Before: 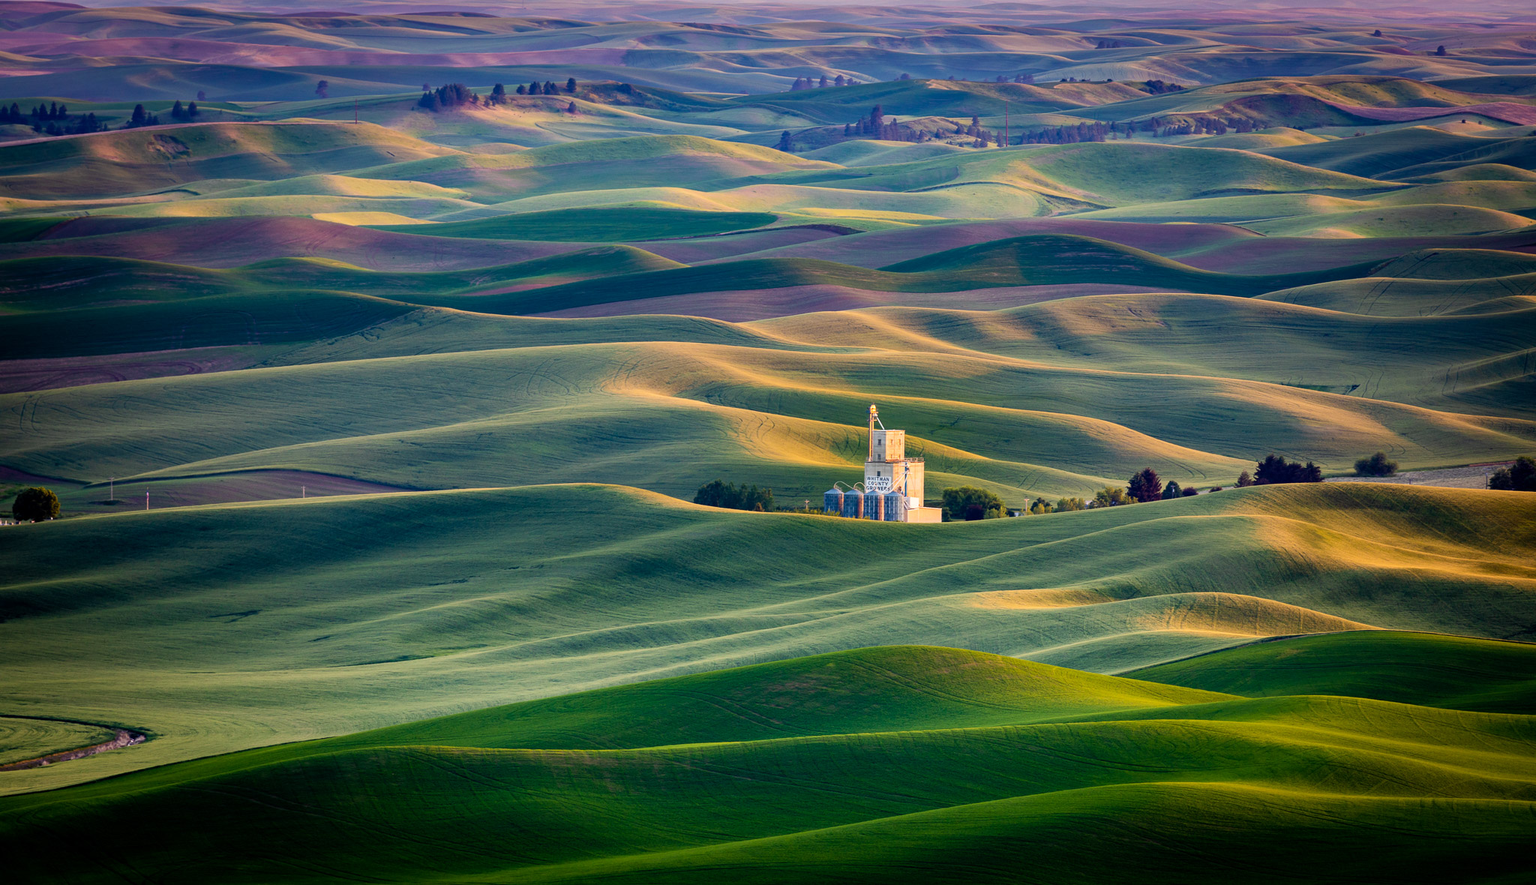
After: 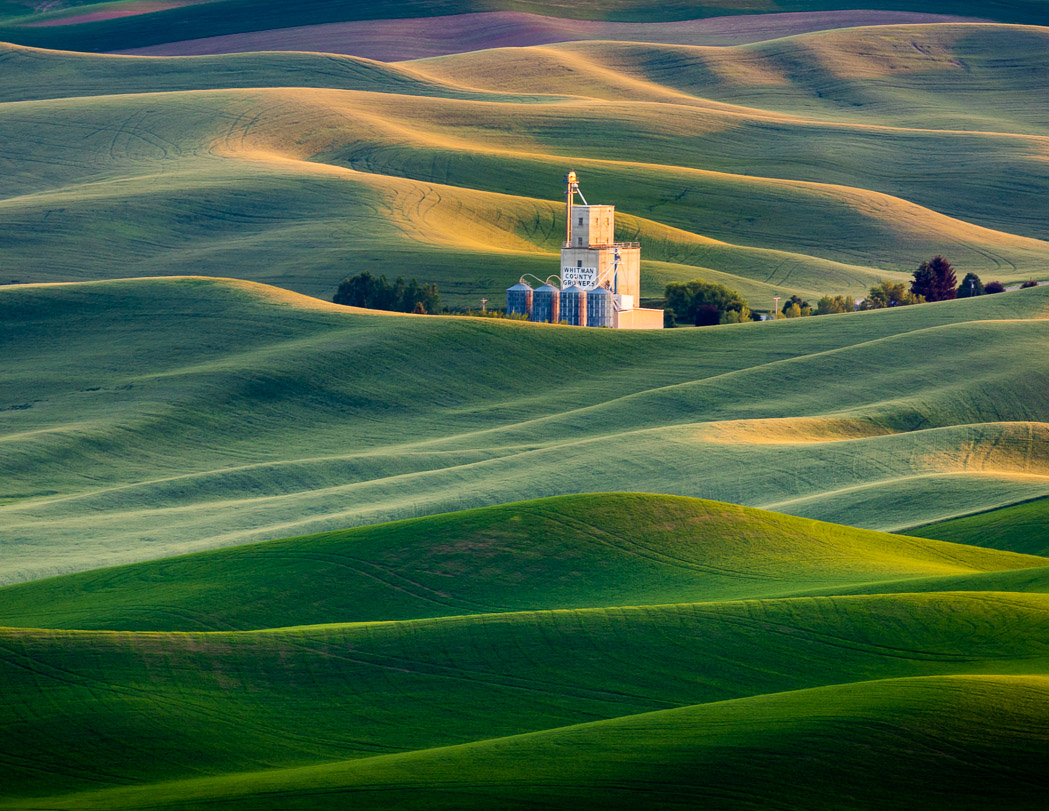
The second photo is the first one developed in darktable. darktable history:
crop and rotate: left 28.926%, top 31.216%, right 19.815%
